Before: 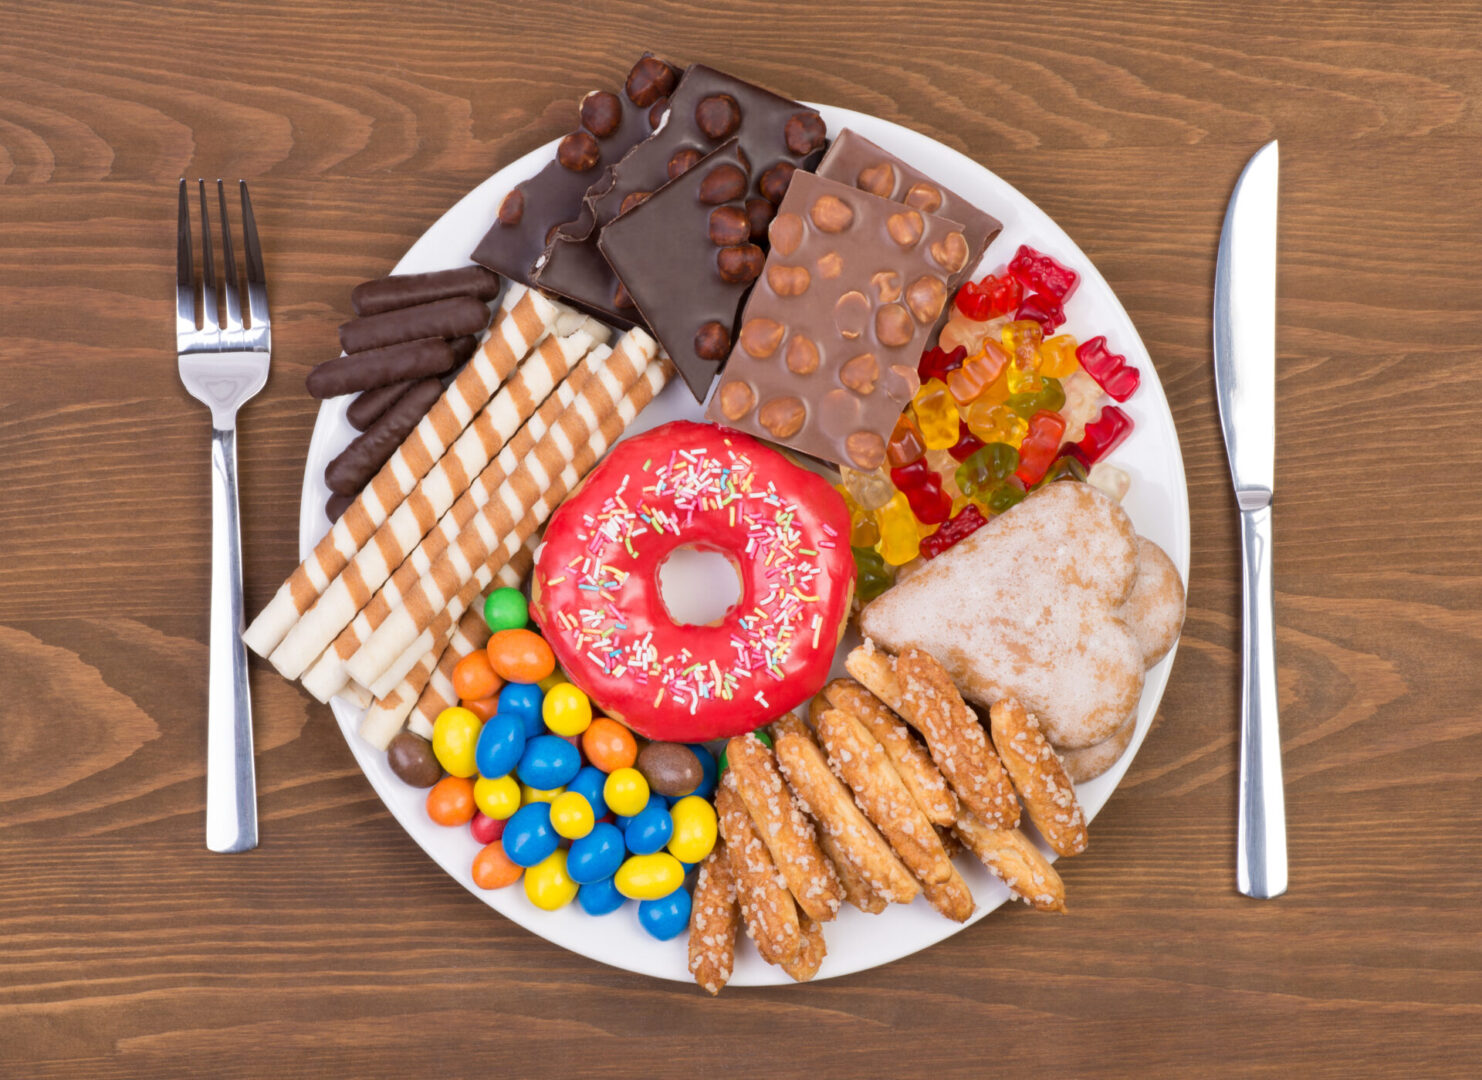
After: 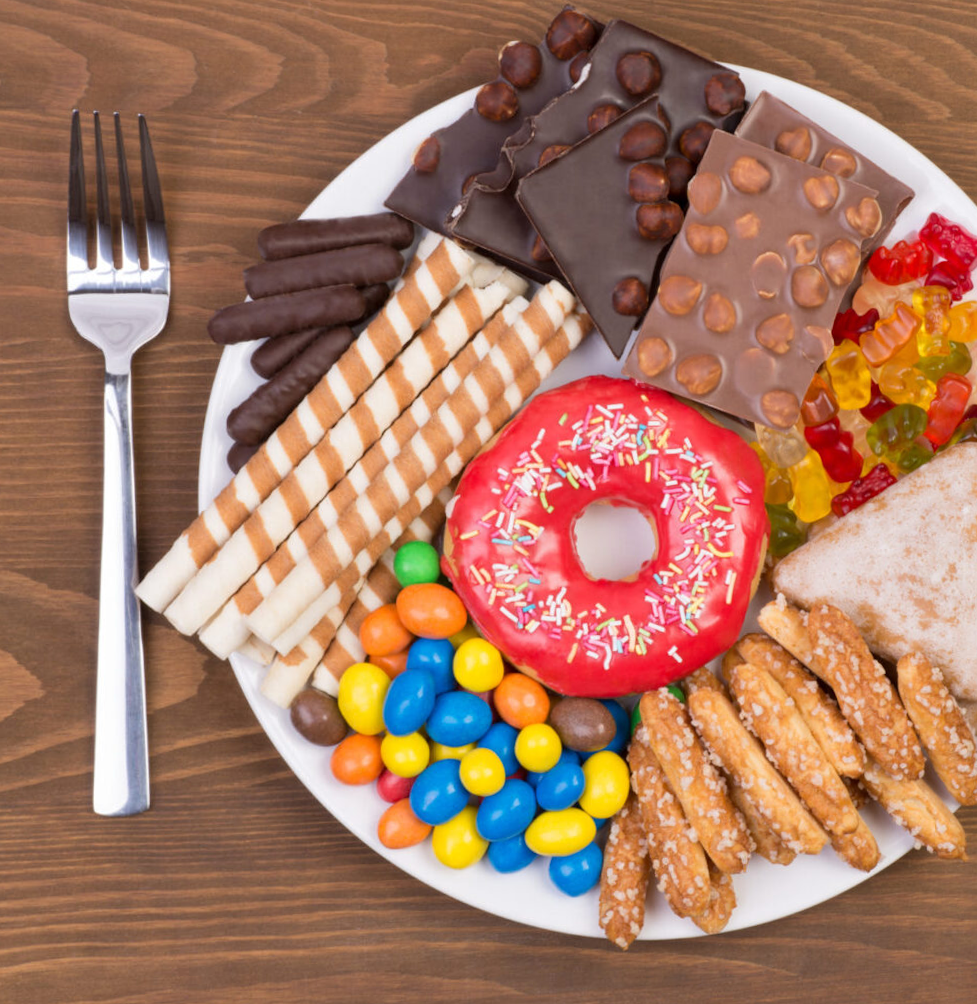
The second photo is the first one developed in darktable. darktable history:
rotate and perspective: rotation 0.679°, lens shift (horizontal) 0.136, crop left 0.009, crop right 0.991, crop top 0.078, crop bottom 0.95
crop and rotate: left 8.786%, right 24.548%
